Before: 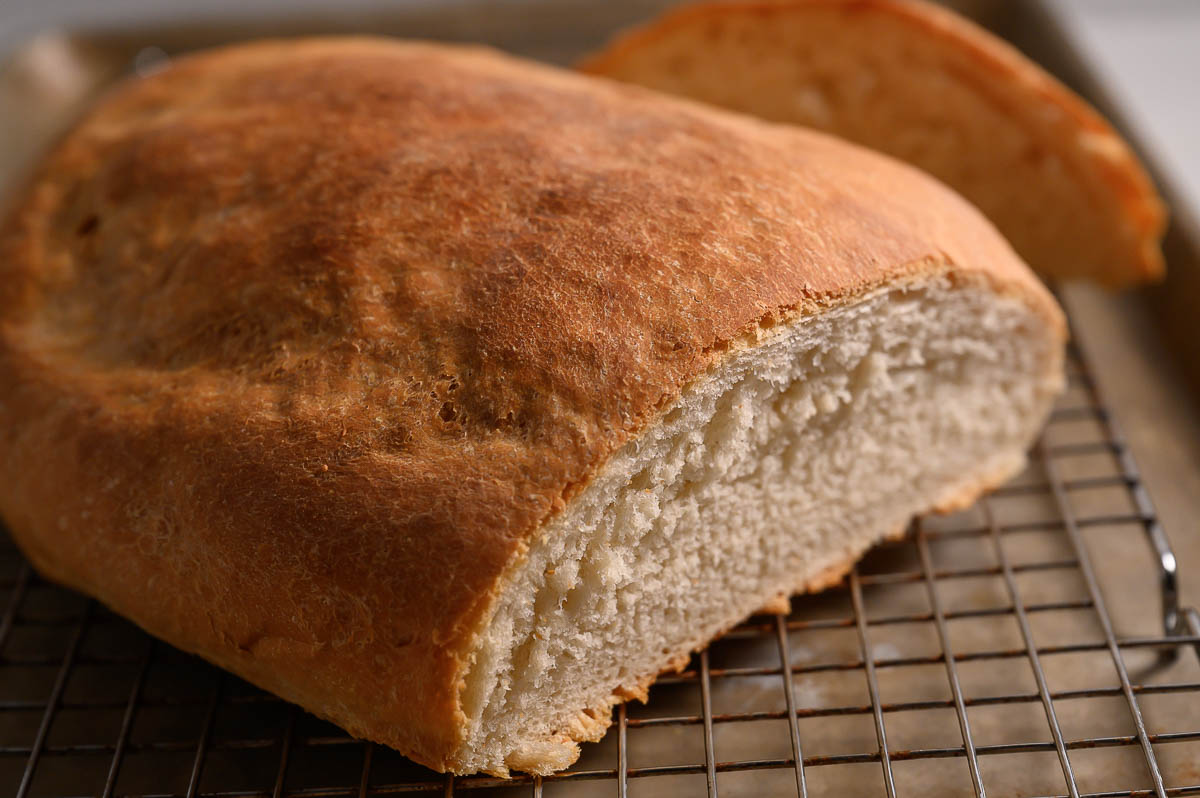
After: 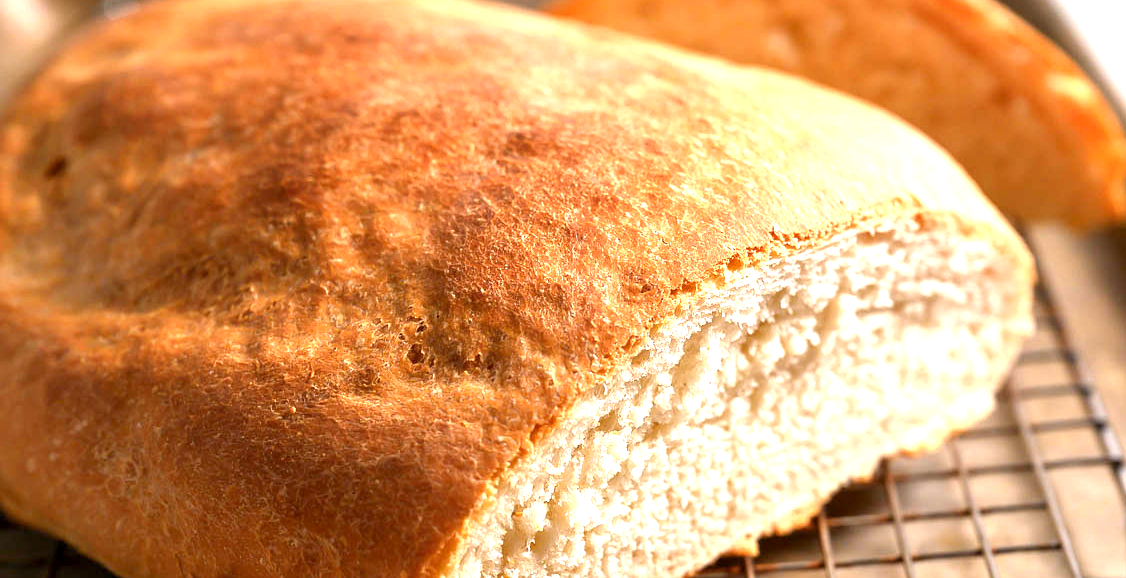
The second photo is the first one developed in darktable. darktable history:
contrast equalizer: octaves 7, y [[0.6 ×6], [0.55 ×6], [0 ×6], [0 ×6], [0 ×6]], mix 0.15
crop: left 2.737%, top 7.287%, right 3.421%, bottom 20.179%
exposure: black level correction 0.001, exposure 1.646 EV, compensate exposure bias true, compensate highlight preservation false
